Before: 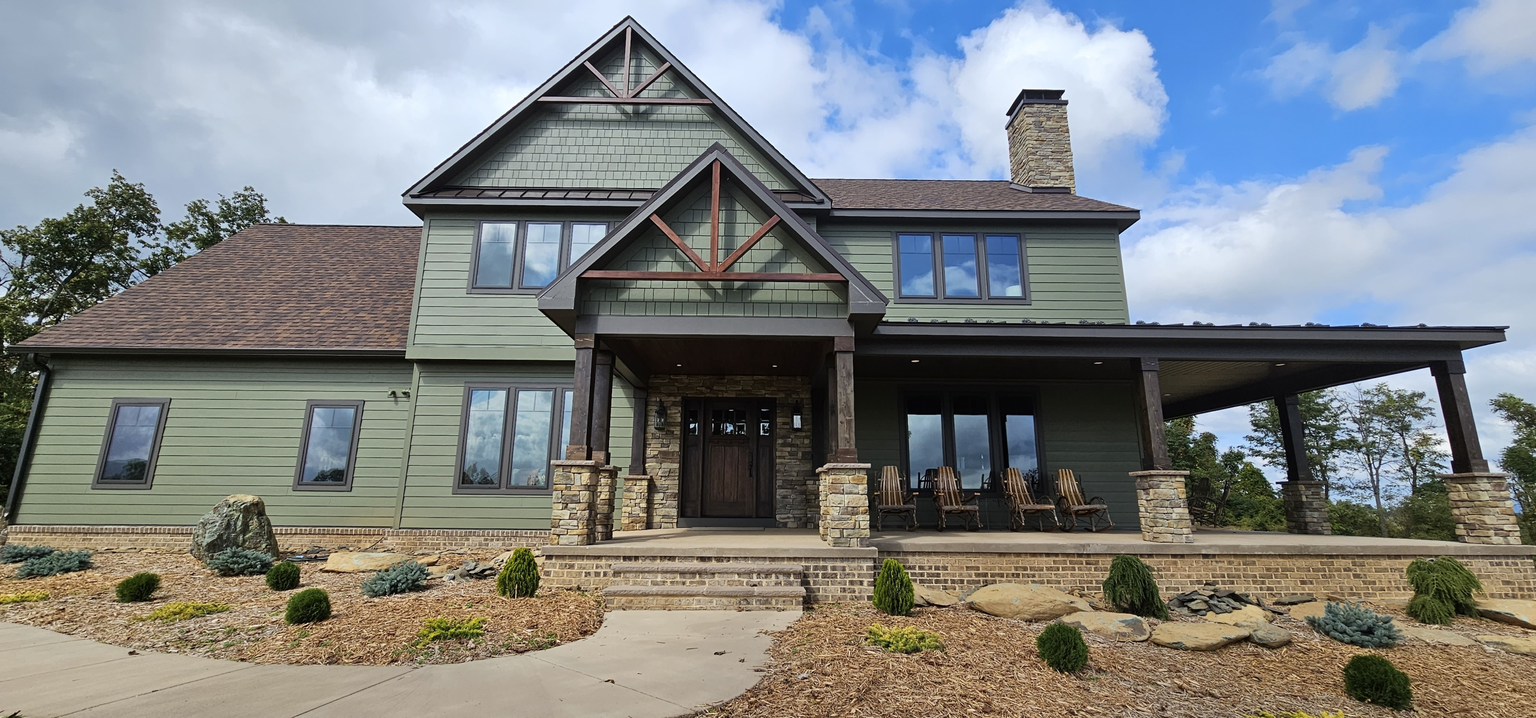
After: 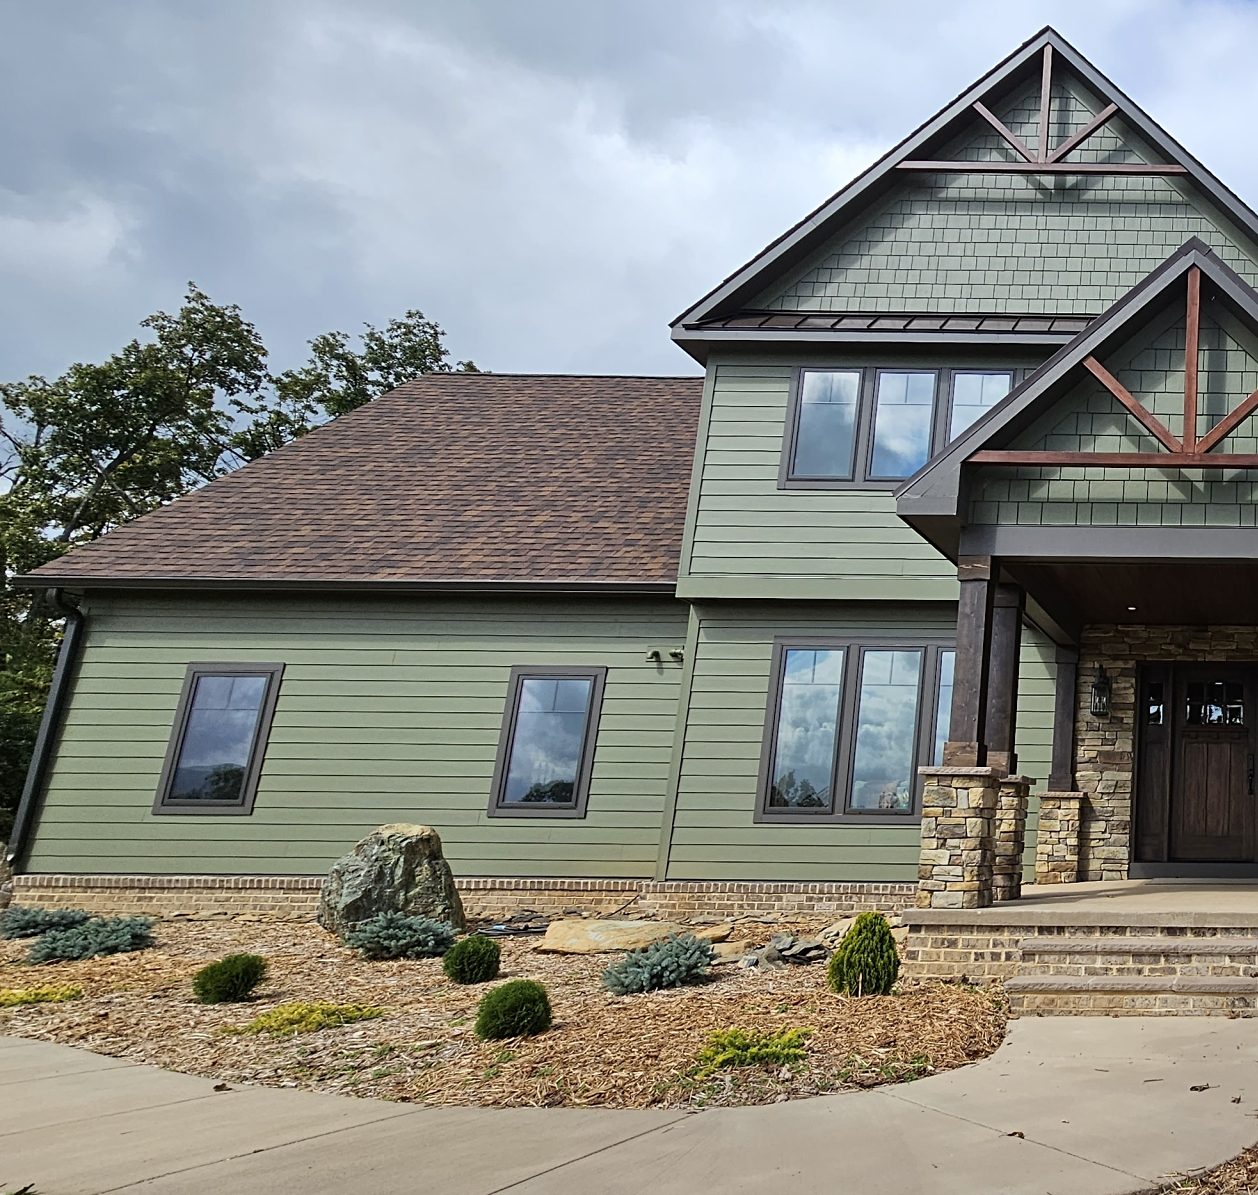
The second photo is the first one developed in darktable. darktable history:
sharpen: amount 0.2
crop and rotate: left 0%, top 0%, right 50.845%
